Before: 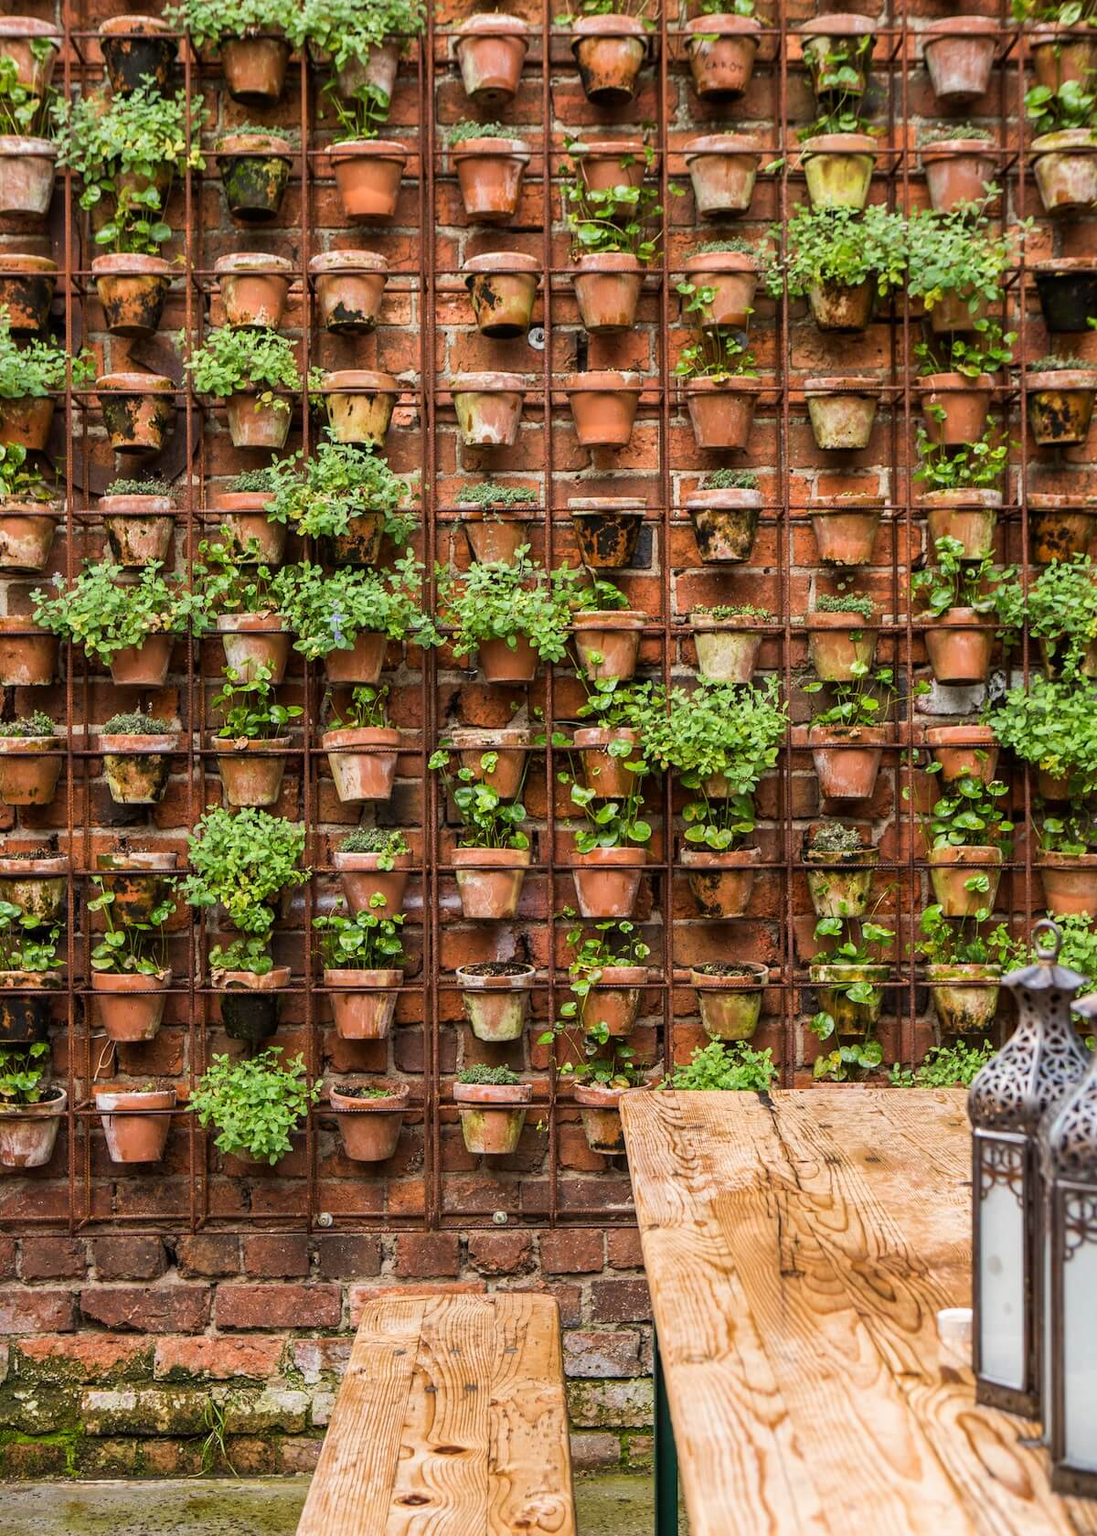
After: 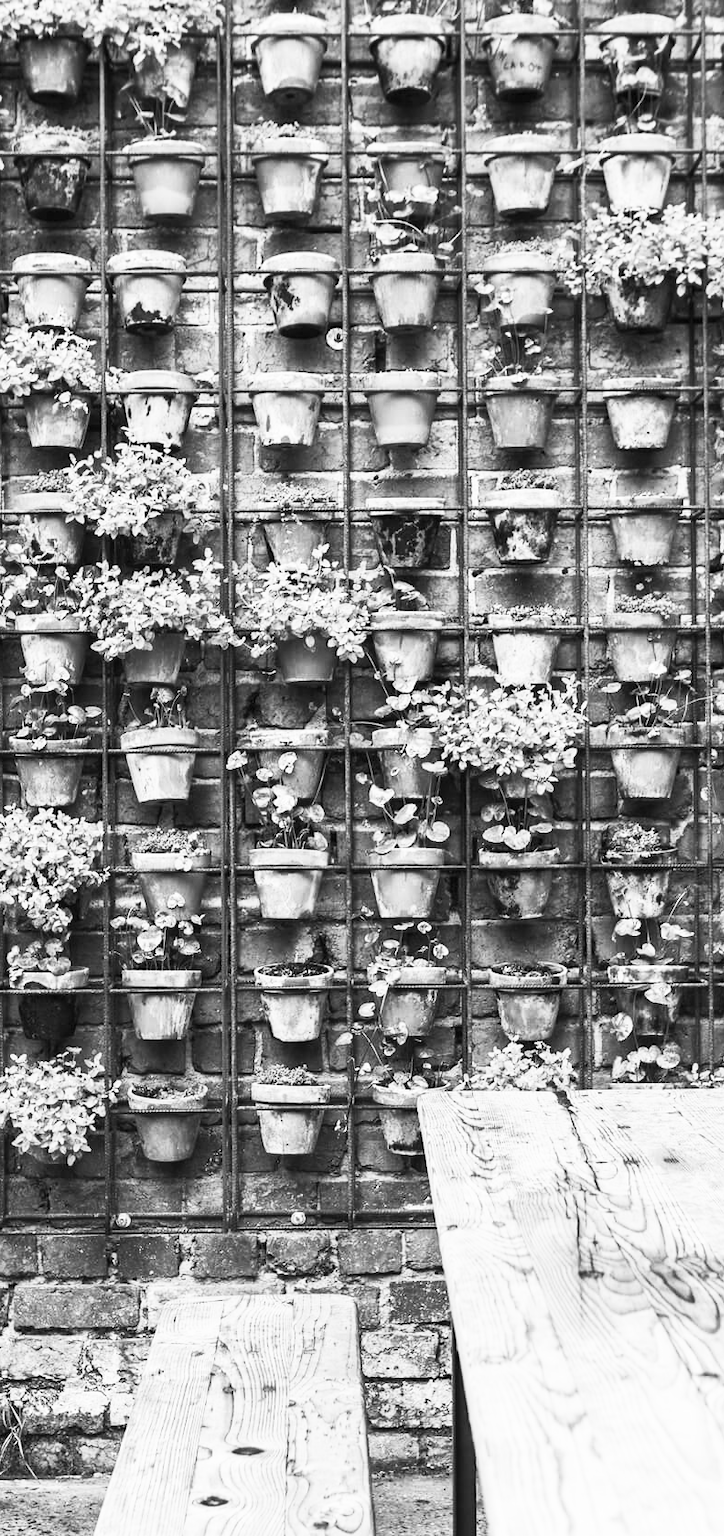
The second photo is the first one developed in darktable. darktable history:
crop and rotate: left 18.442%, right 15.508%
contrast brightness saturation: contrast 0.53, brightness 0.47, saturation -1
white balance: red 1.009, blue 0.985
